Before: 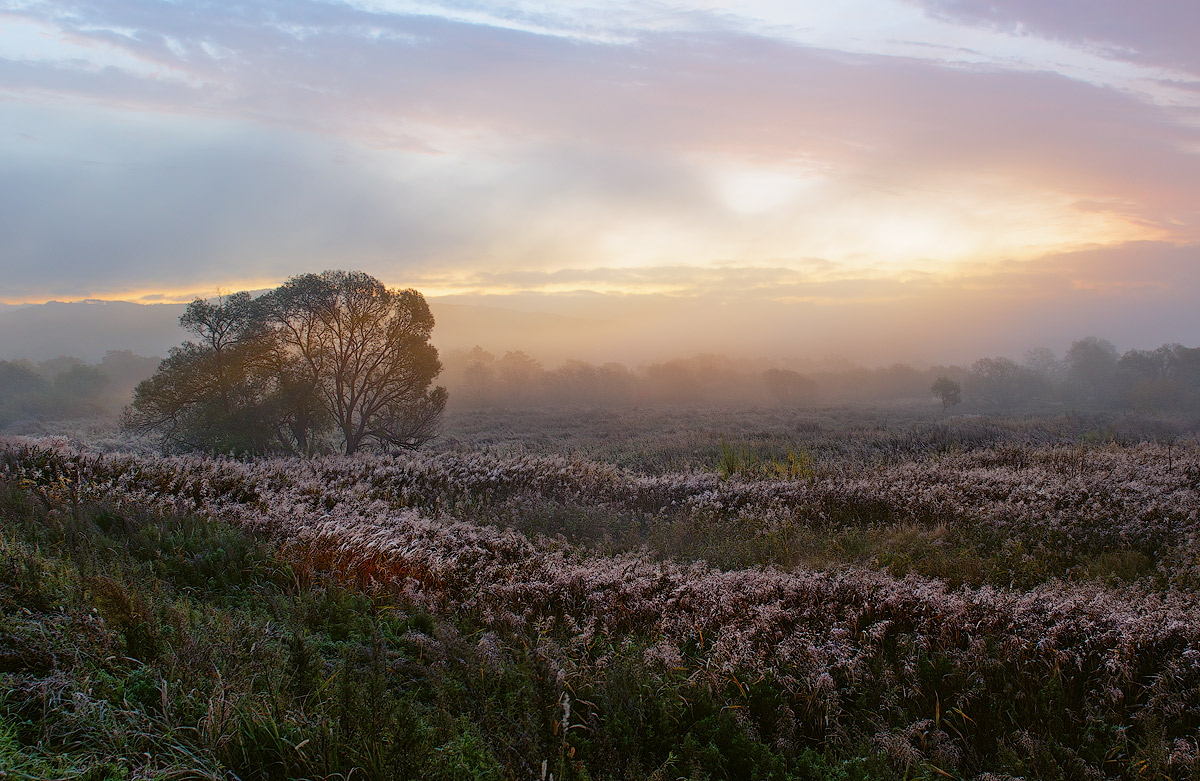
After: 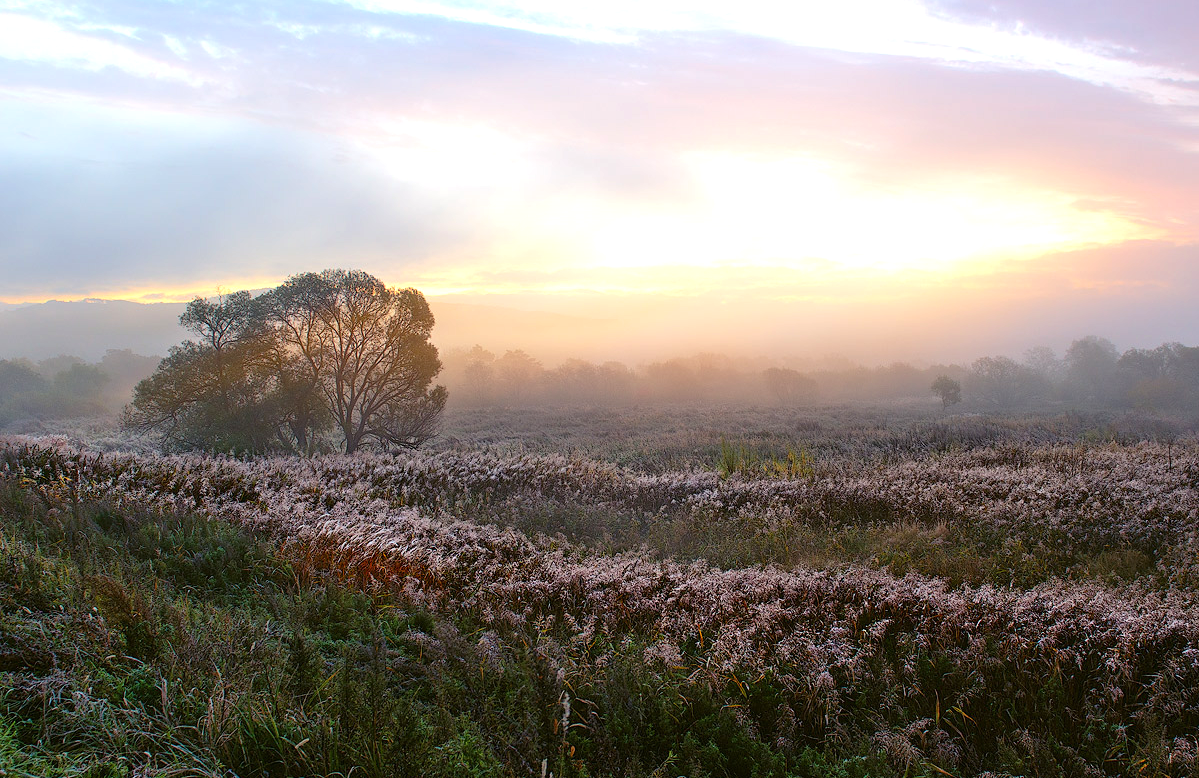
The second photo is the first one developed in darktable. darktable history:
exposure: exposure 0.693 EV, compensate highlight preservation false
crop: top 0.162%, bottom 0.166%
